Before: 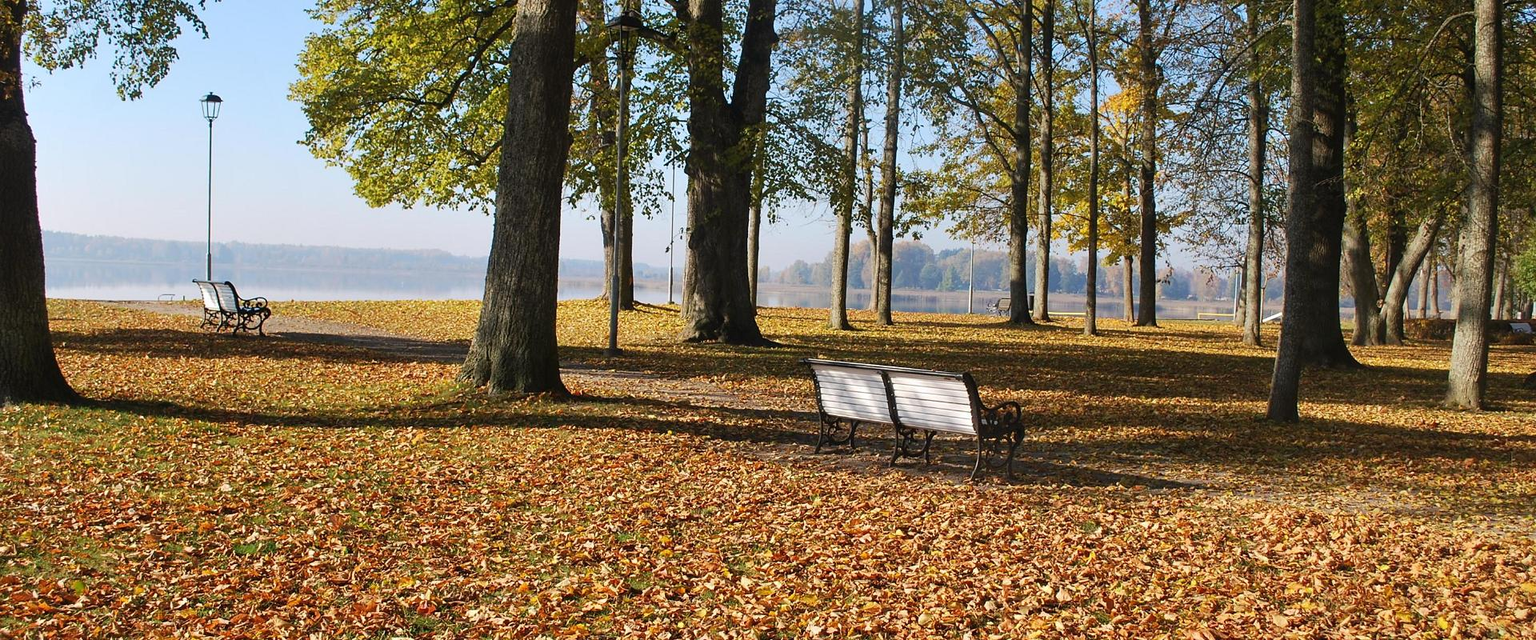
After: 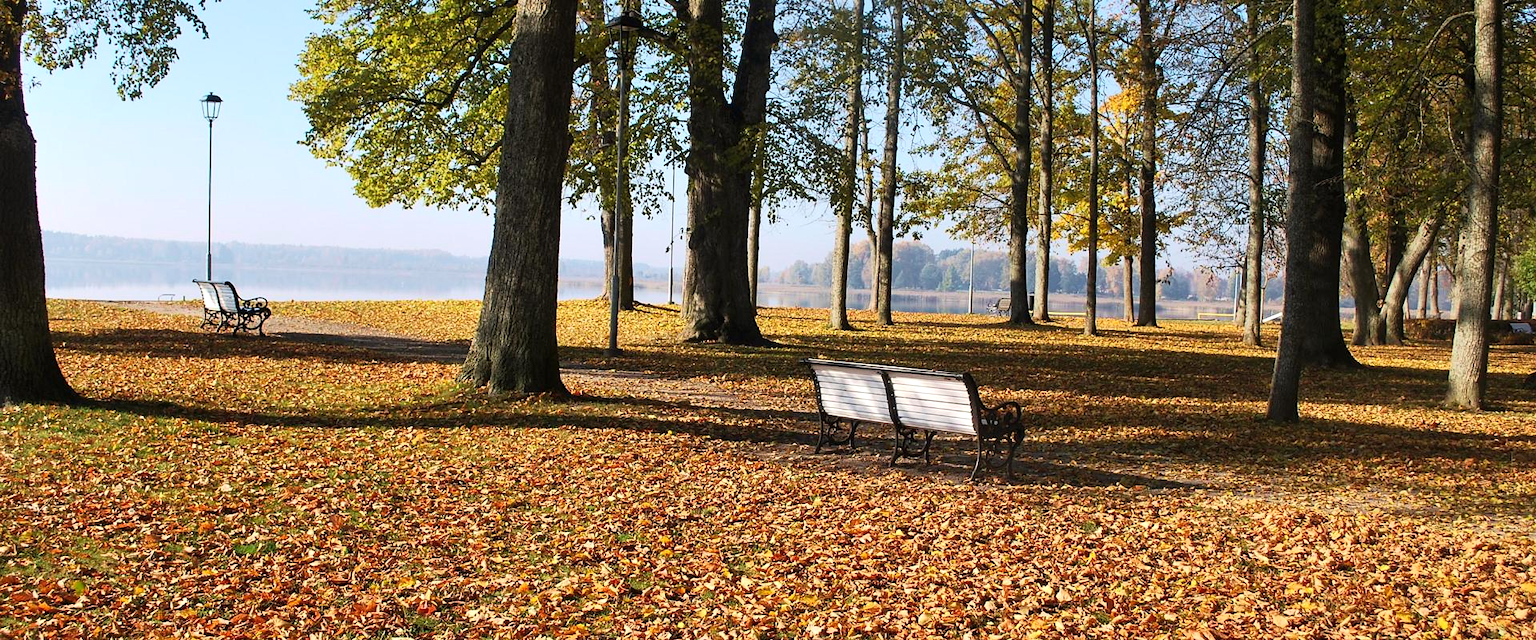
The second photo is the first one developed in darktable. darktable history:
tone equalizer: -8 EV -0.417 EV, -7 EV -0.389 EV, -6 EV -0.333 EV, -5 EV -0.222 EV, -3 EV 0.222 EV, -2 EV 0.333 EV, -1 EV 0.389 EV, +0 EV 0.417 EV, edges refinement/feathering 500, mask exposure compensation -1.57 EV, preserve details no
tone curve: curves: ch0 [(0.013, 0) (0.061, 0.059) (0.239, 0.256) (0.502, 0.501) (0.683, 0.676) (0.761, 0.773) (0.858, 0.858) (0.987, 0.945)]; ch1 [(0, 0) (0.172, 0.123) (0.304, 0.267) (0.414, 0.395) (0.472, 0.473) (0.502, 0.502) (0.521, 0.528) (0.583, 0.595) (0.654, 0.673) (0.728, 0.761) (1, 1)]; ch2 [(0, 0) (0.411, 0.424) (0.485, 0.476) (0.502, 0.501) (0.553, 0.557) (0.57, 0.576) (1, 1)], color space Lab, independent channels, preserve colors none
